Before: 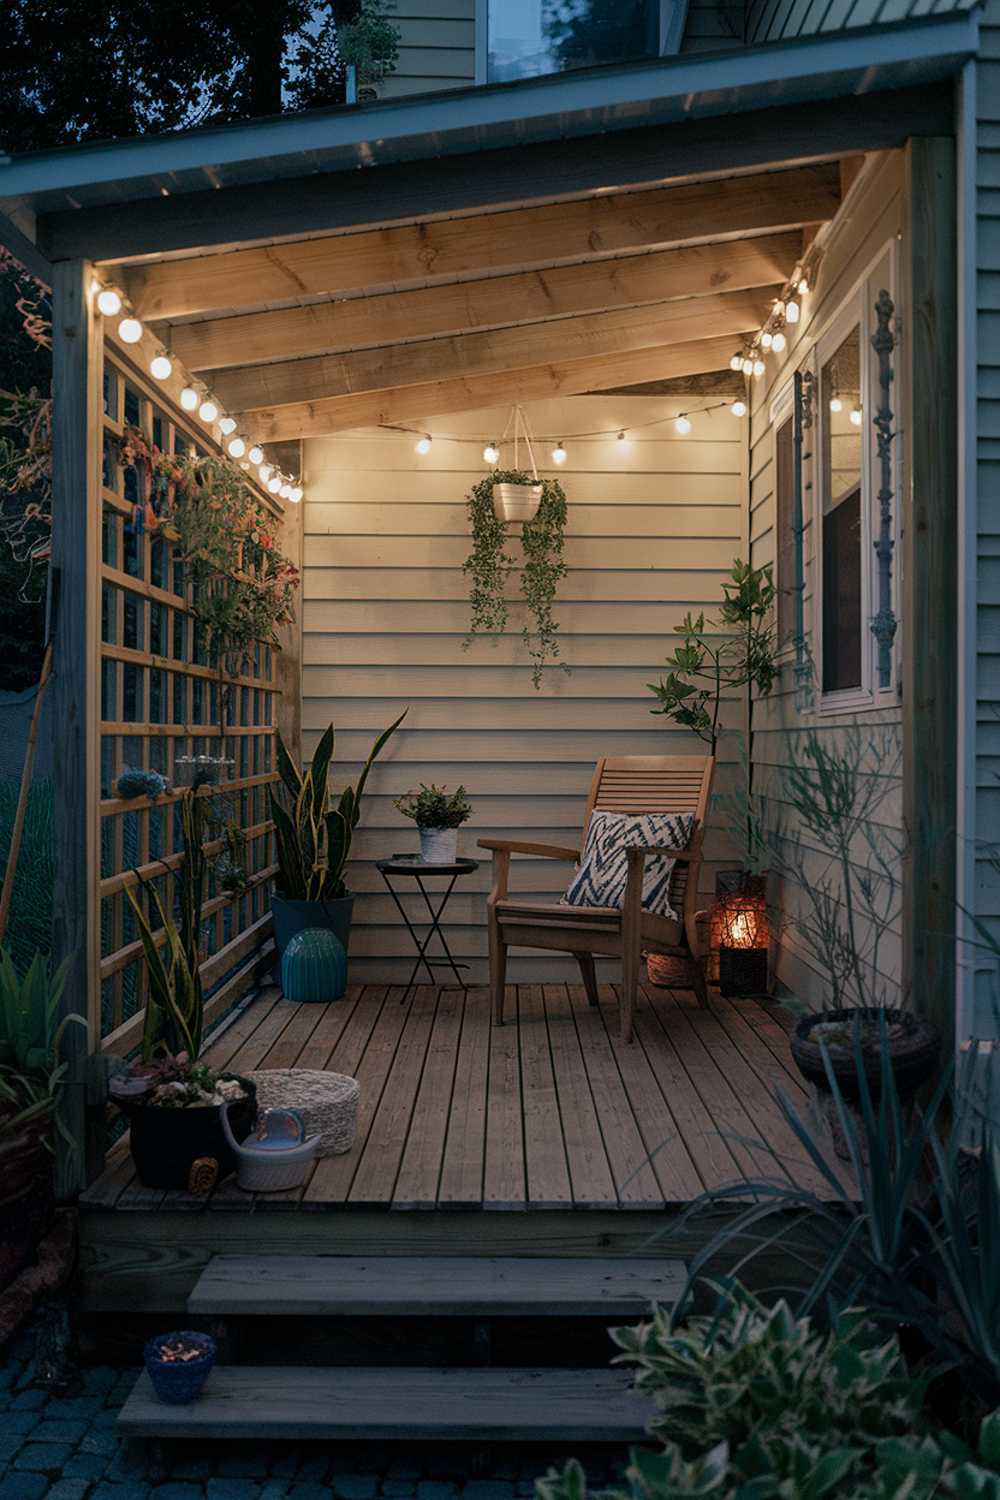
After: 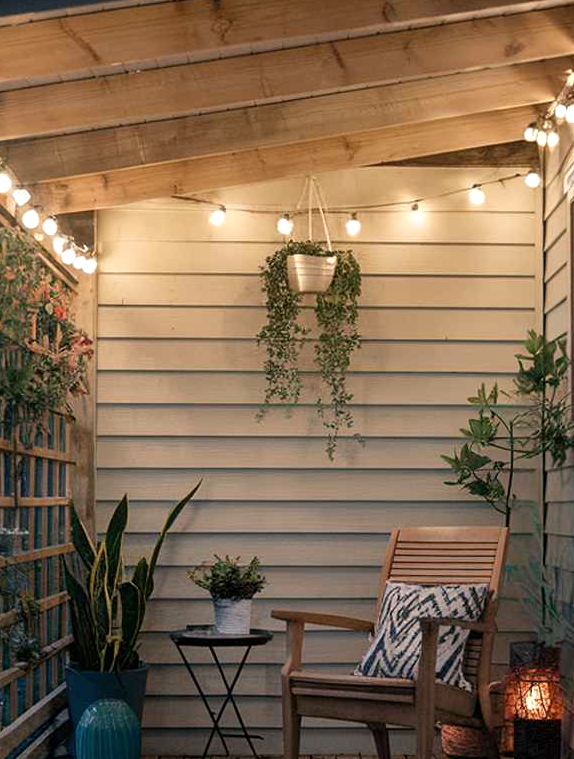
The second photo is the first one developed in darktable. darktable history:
exposure: black level correction 0.001, exposure 0.498 EV, compensate exposure bias true
crop: left 20.659%, top 15.272%, right 21.866%, bottom 34.126%
shadows and highlights: shadows 19.57, highlights -84.57, soften with gaussian
